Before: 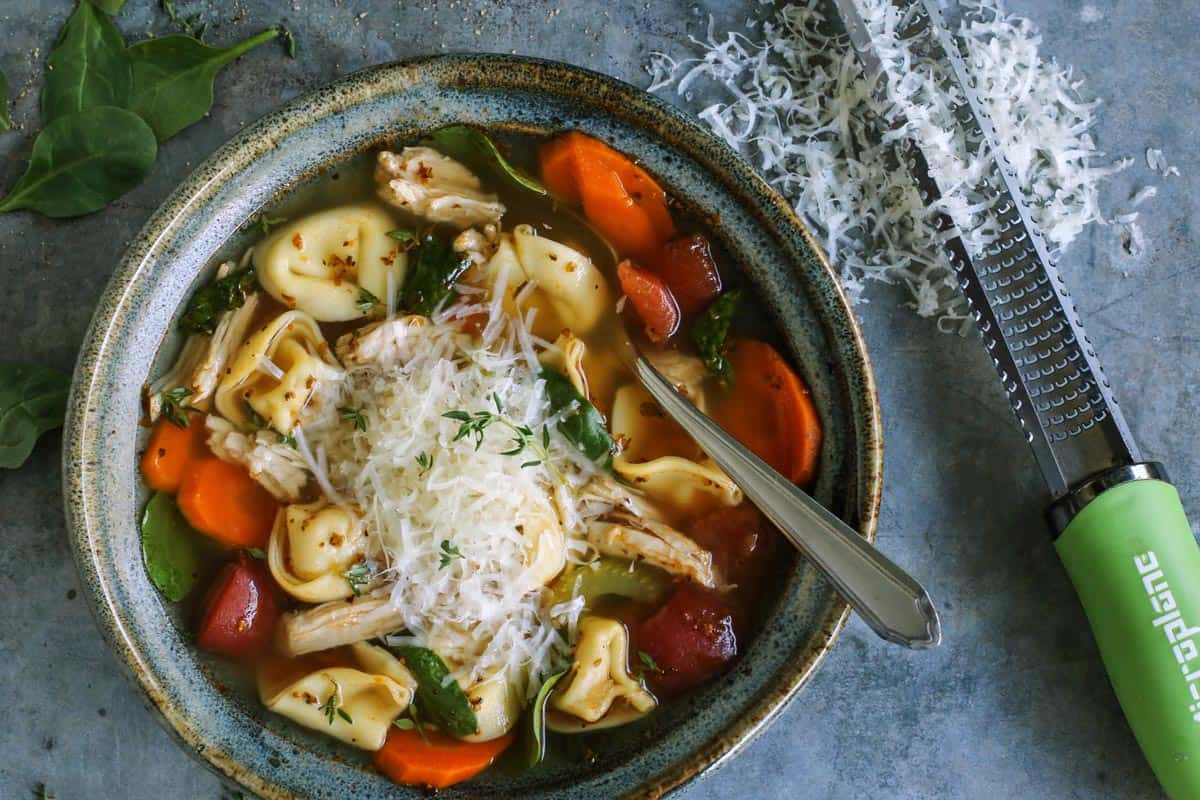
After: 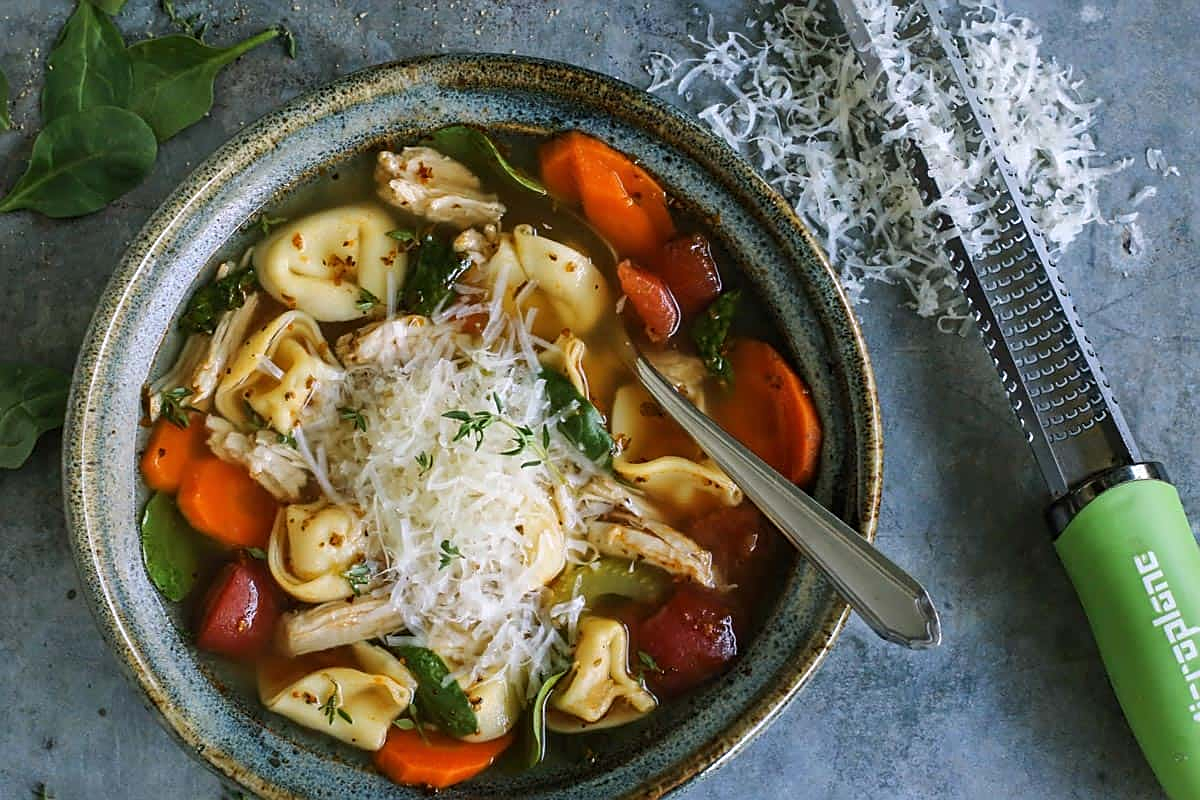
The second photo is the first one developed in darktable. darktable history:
sharpen: amount 0.475
